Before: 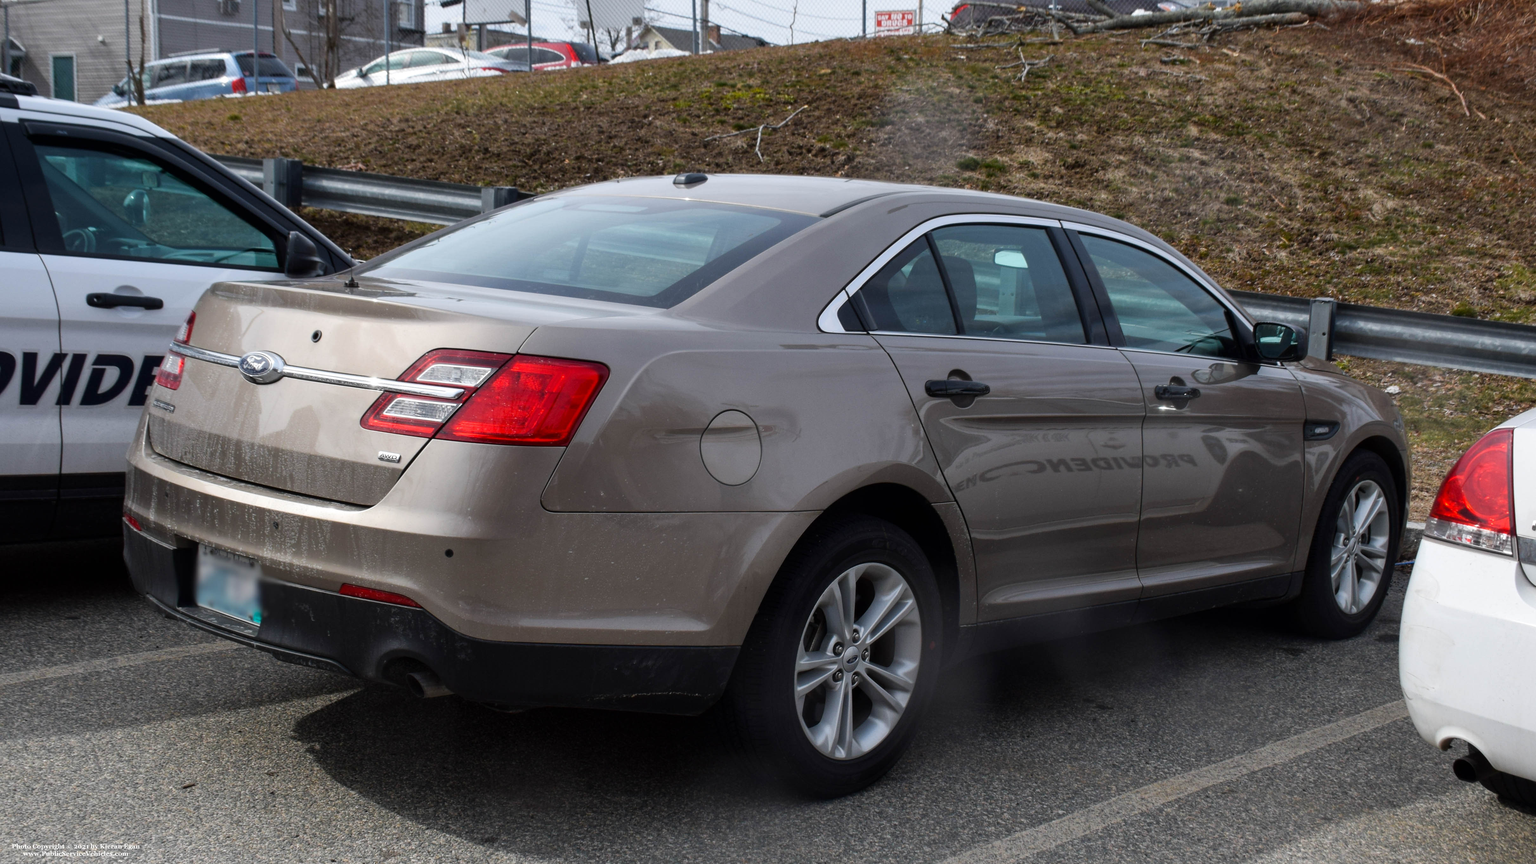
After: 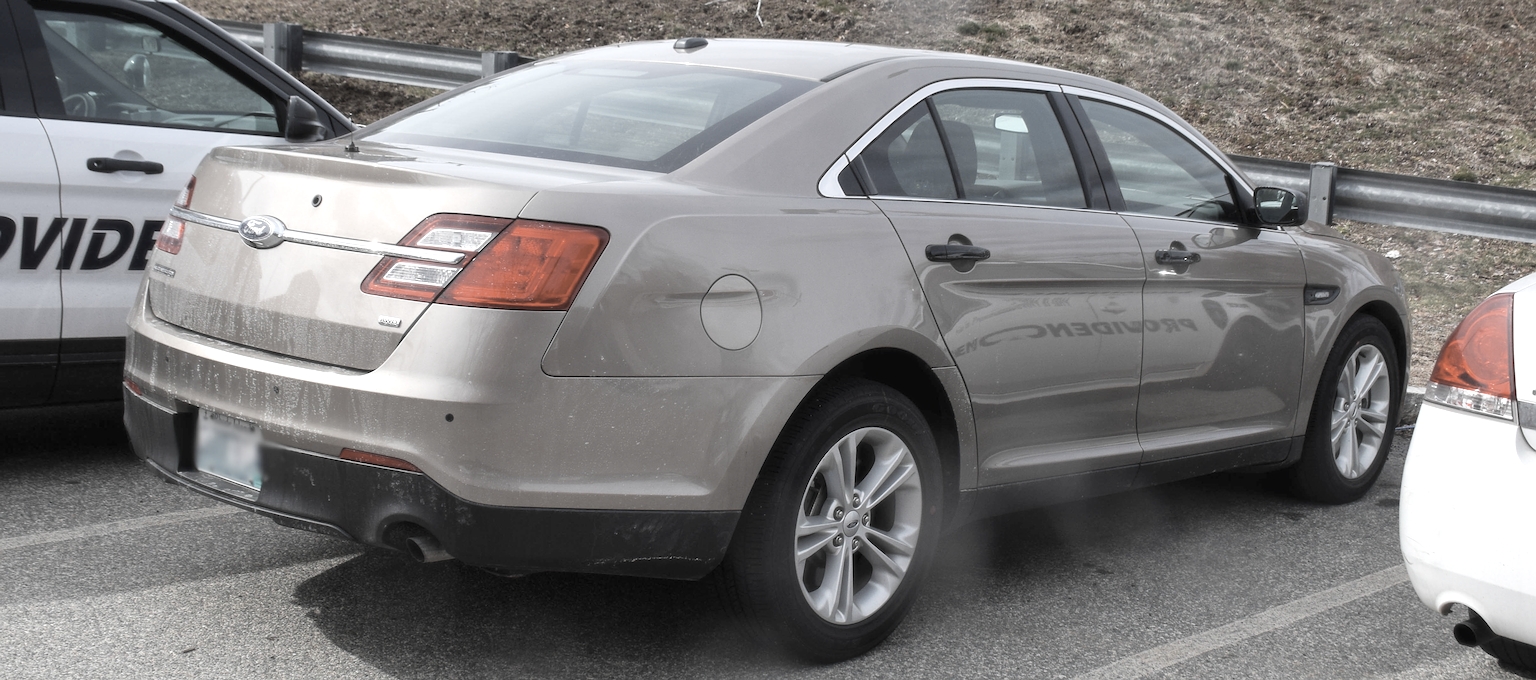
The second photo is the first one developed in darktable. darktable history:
sharpen: on, module defaults
crop and rotate: top 15.716%, bottom 5.455%
haze removal: strength -0.102, compatibility mode true, adaptive false
exposure: black level correction 0, exposure 0.499 EV, compensate highlight preservation false
color zones: curves: ch0 [(0, 0.5) (0.125, 0.4) (0.25, 0.5) (0.375, 0.4) (0.5, 0.4) (0.625, 0.35) (0.75, 0.35) (0.875, 0.5)]; ch1 [(0, 0.35) (0.125, 0.45) (0.25, 0.35) (0.375, 0.35) (0.5, 0.35) (0.625, 0.35) (0.75, 0.45) (0.875, 0.35)]; ch2 [(0, 0.6) (0.125, 0.5) (0.25, 0.5) (0.375, 0.6) (0.5, 0.6) (0.625, 0.5) (0.75, 0.5) (0.875, 0.5)]
contrast brightness saturation: brightness 0.181, saturation -0.517
tone equalizer: edges refinement/feathering 500, mask exposure compensation -1.57 EV, preserve details no
